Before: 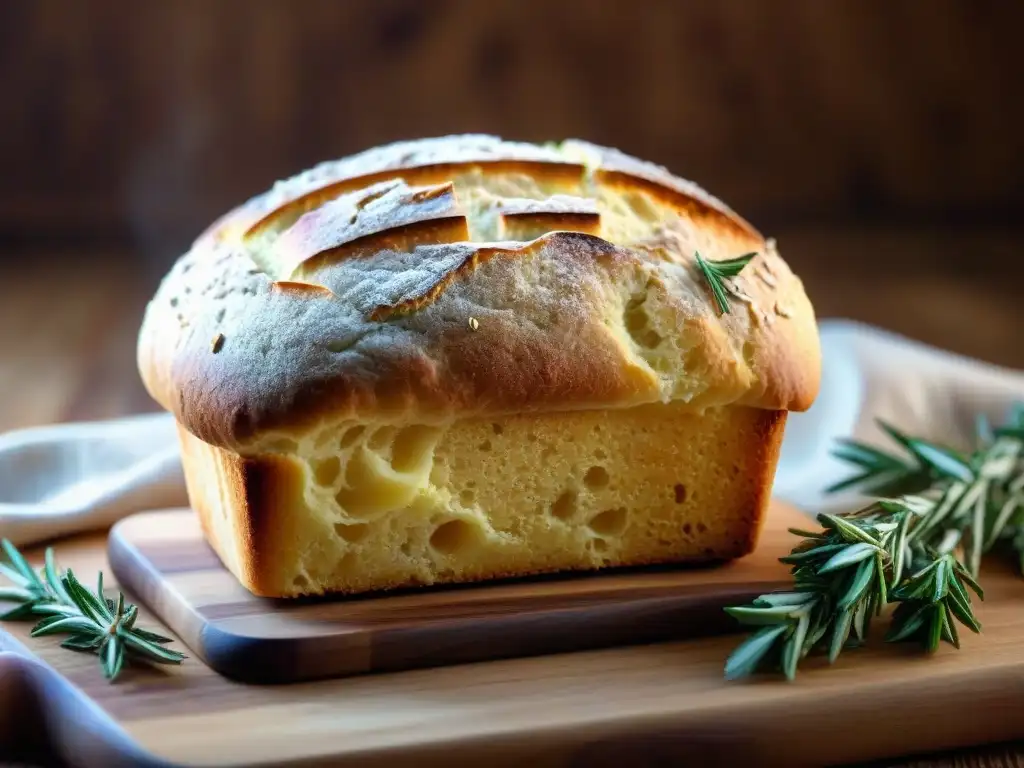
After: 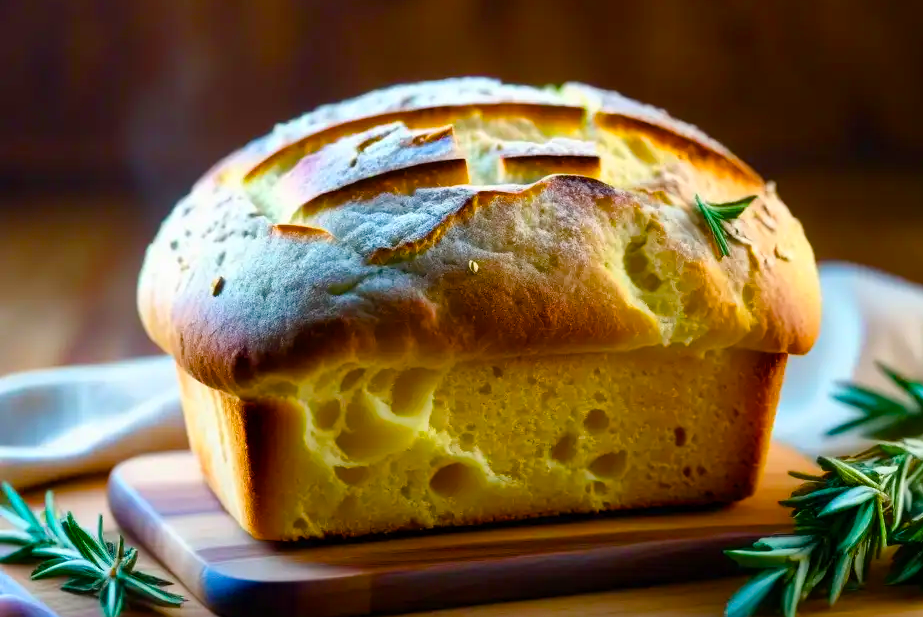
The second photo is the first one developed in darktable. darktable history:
color balance rgb: shadows lift › luminance -9.942%, perceptual saturation grading › global saturation 20%, perceptual saturation grading › highlights -25.146%, perceptual saturation grading › shadows 25.313%, global vibrance 59.767%
crop: top 7.498%, right 9.817%, bottom 12.088%
